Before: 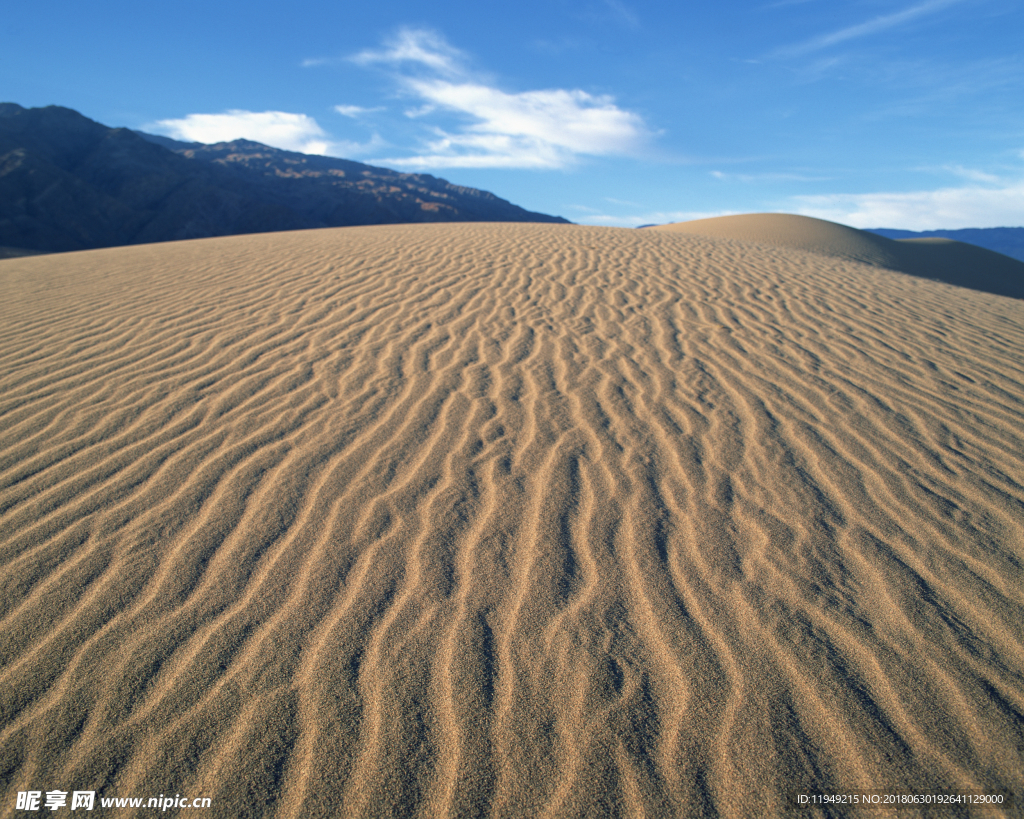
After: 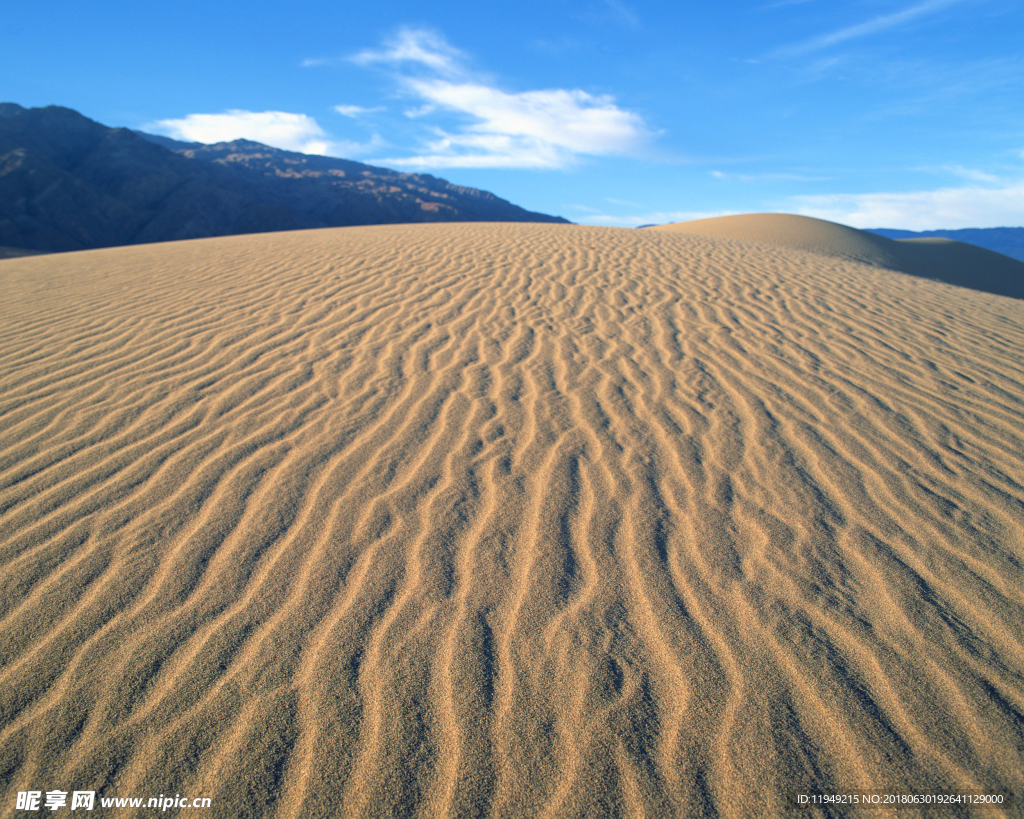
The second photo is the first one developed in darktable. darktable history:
contrast brightness saturation: contrast 0.072, brightness 0.081, saturation 0.183
